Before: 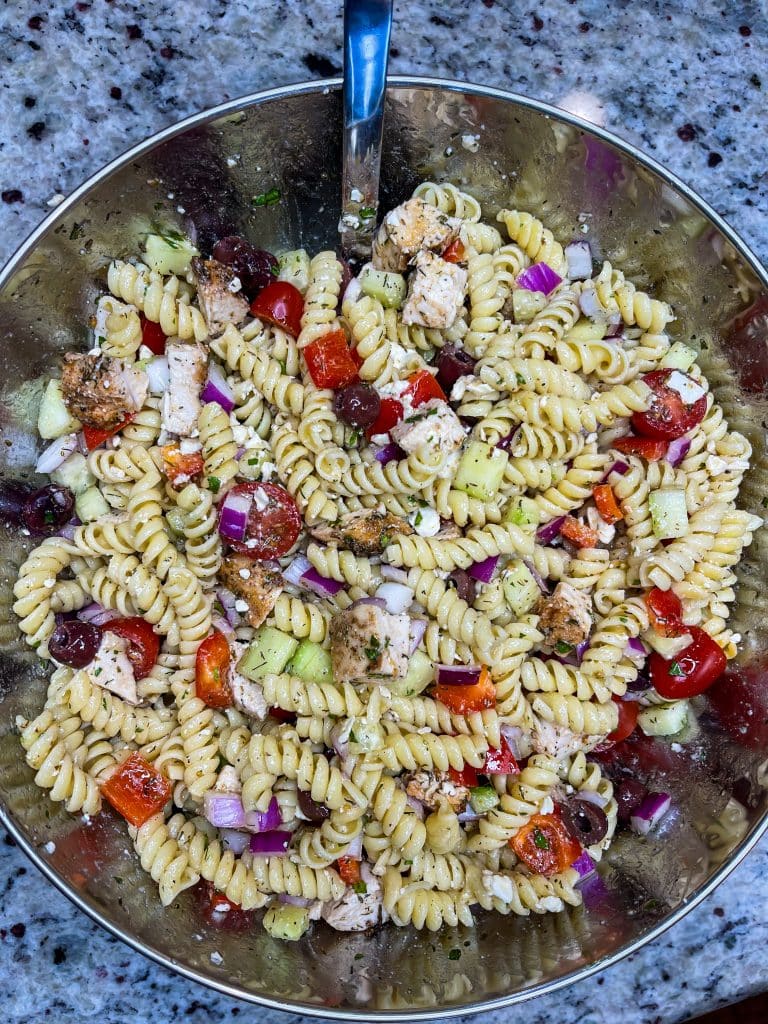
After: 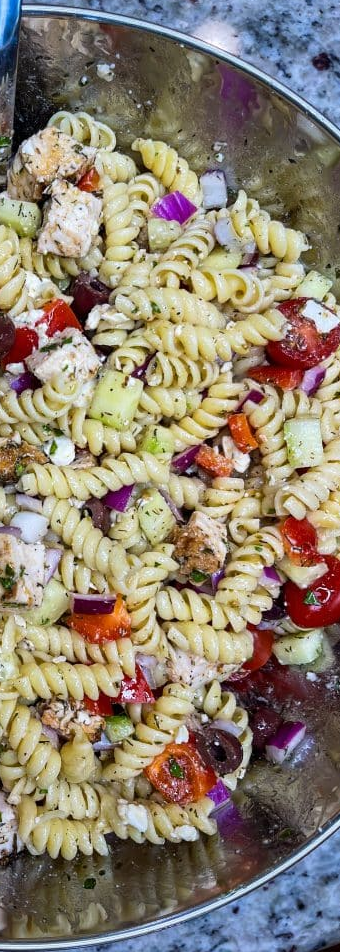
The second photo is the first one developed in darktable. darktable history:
crop: left 47.622%, top 6.938%, right 7.997%
